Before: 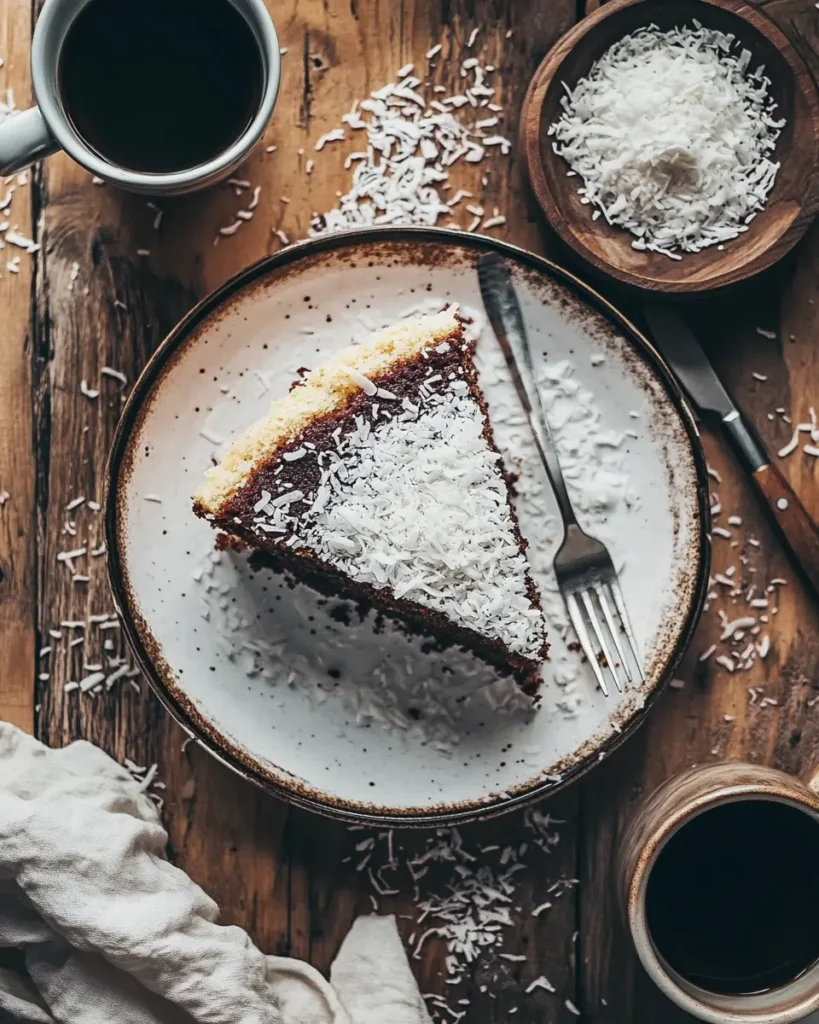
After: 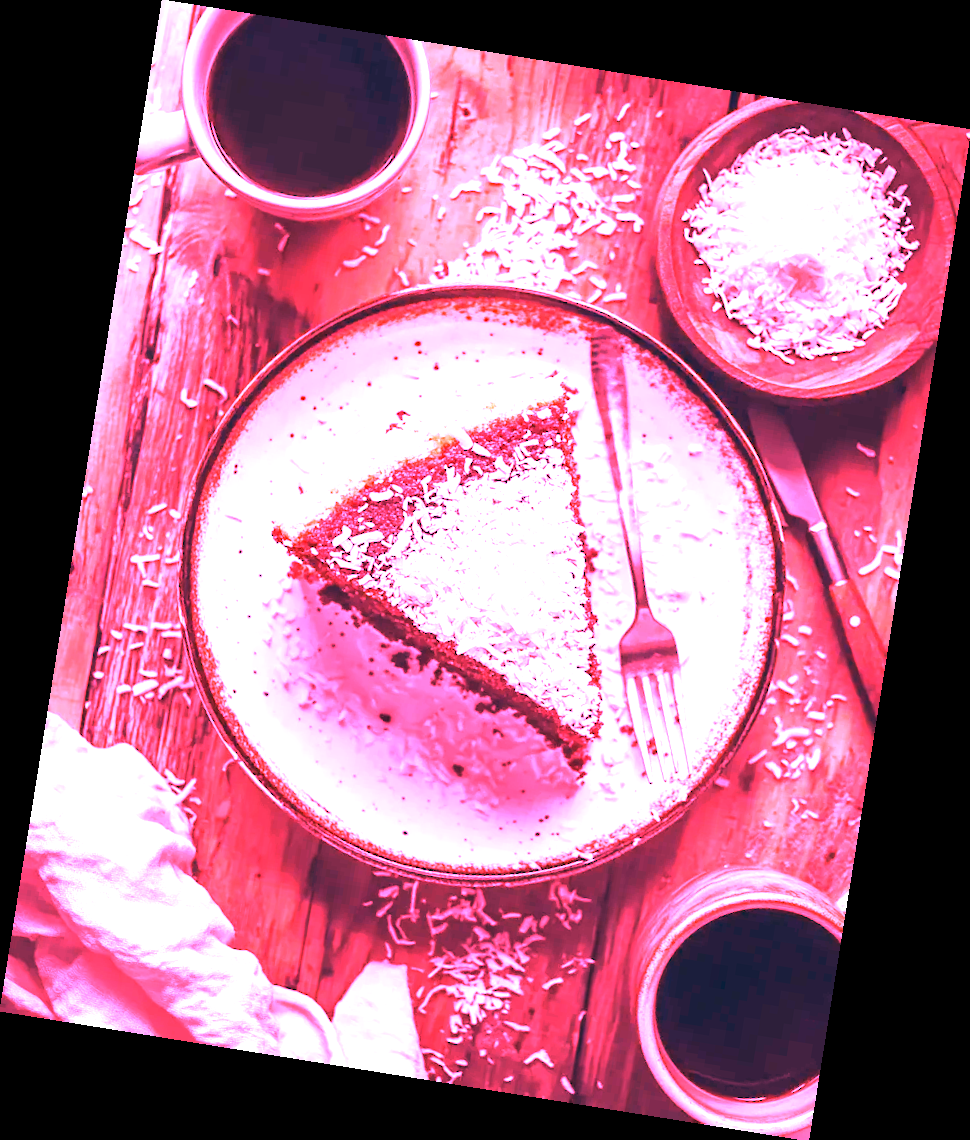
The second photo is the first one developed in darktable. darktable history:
rotate and perspective: rotation 9.12°, automatic cropping off
white balance: red 4.26, blue 1.802
exposure: exposure 1 EV, compensate highlight preservation false
